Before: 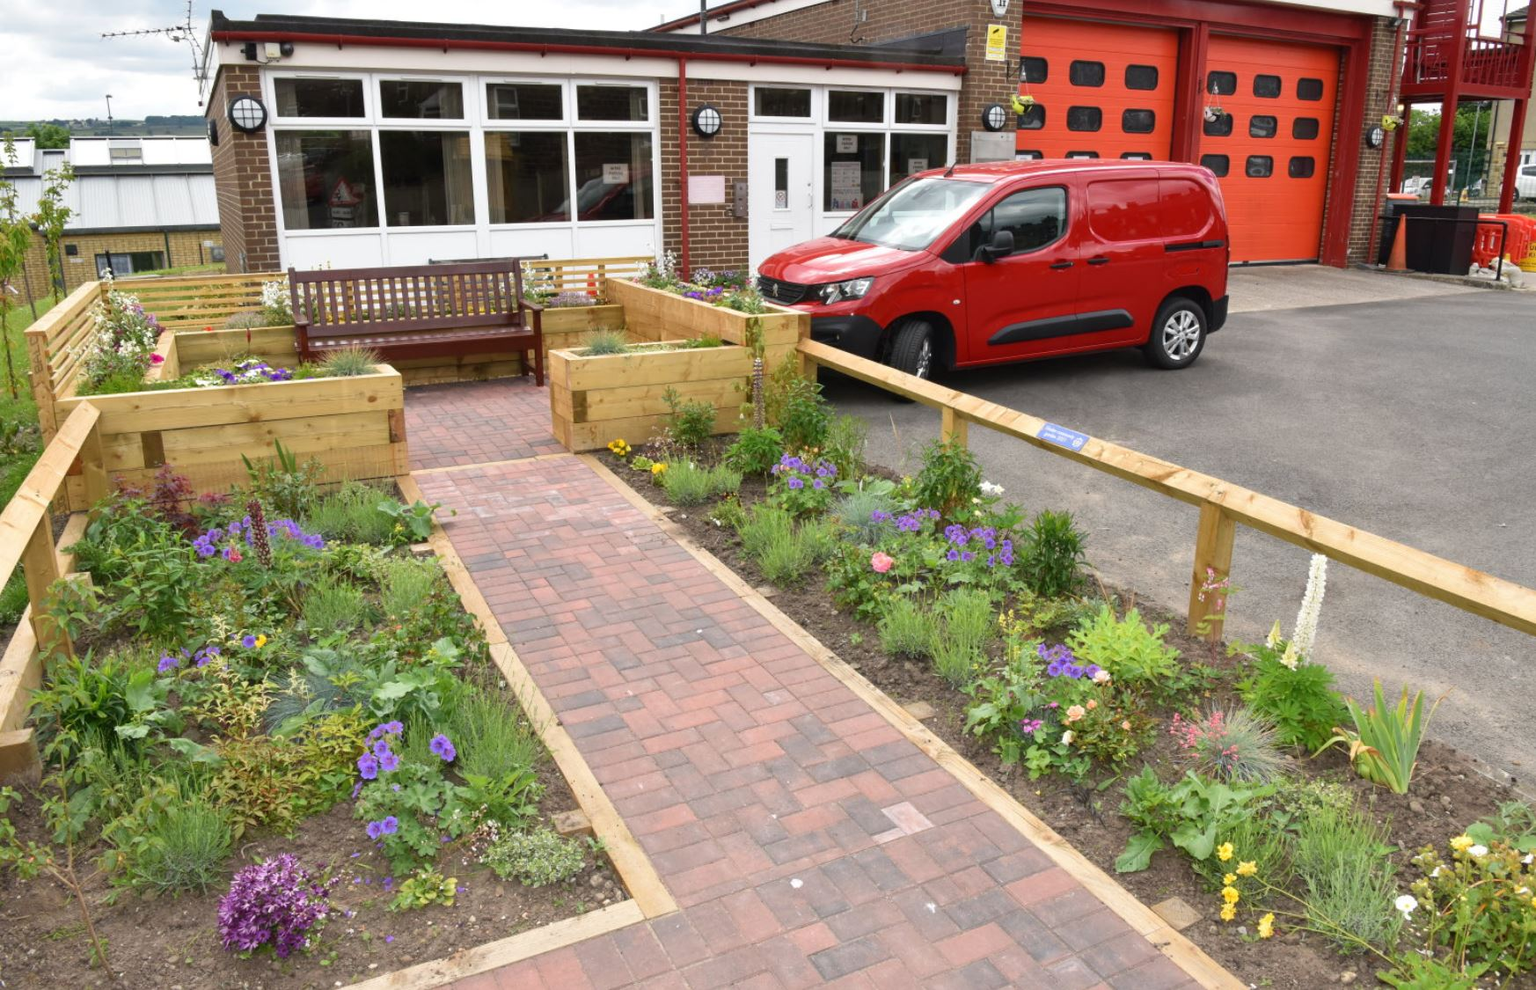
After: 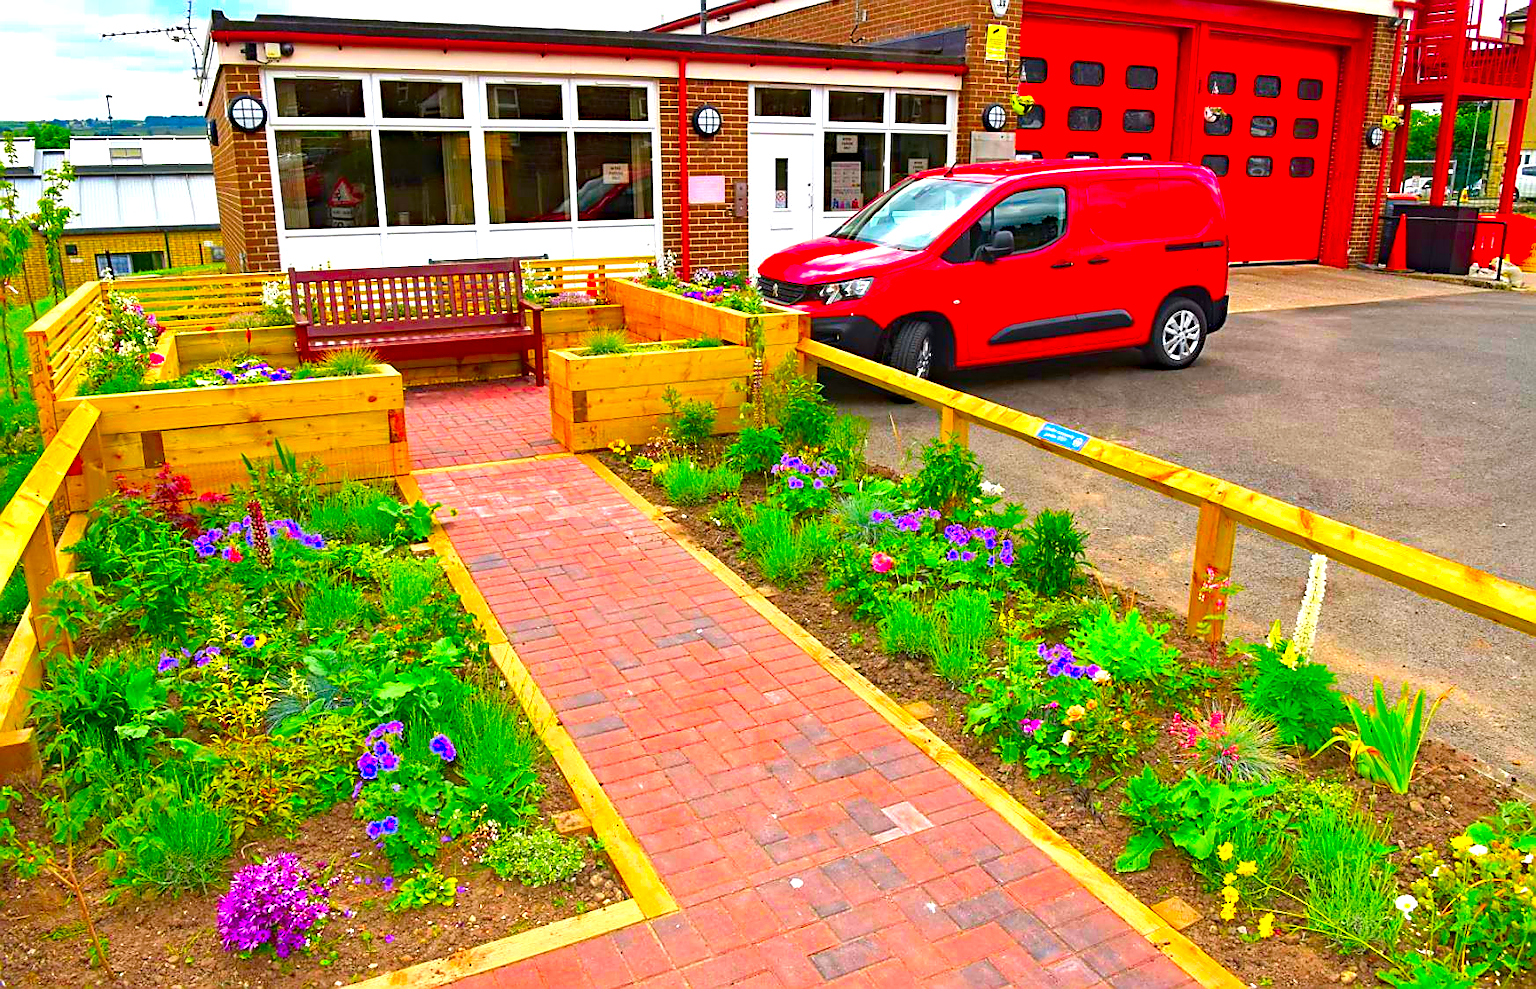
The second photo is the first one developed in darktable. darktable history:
exposure: black level correction -0.002, exposure 0.536 EV, compensate highlight preservation false
haze removal: strength 0.413, compatibility mode true, adaptive false
sharpen: radius 1.401, amount 1.235, threshold 0.807
color correction: highlights b* -0.036, saturation 2.95
